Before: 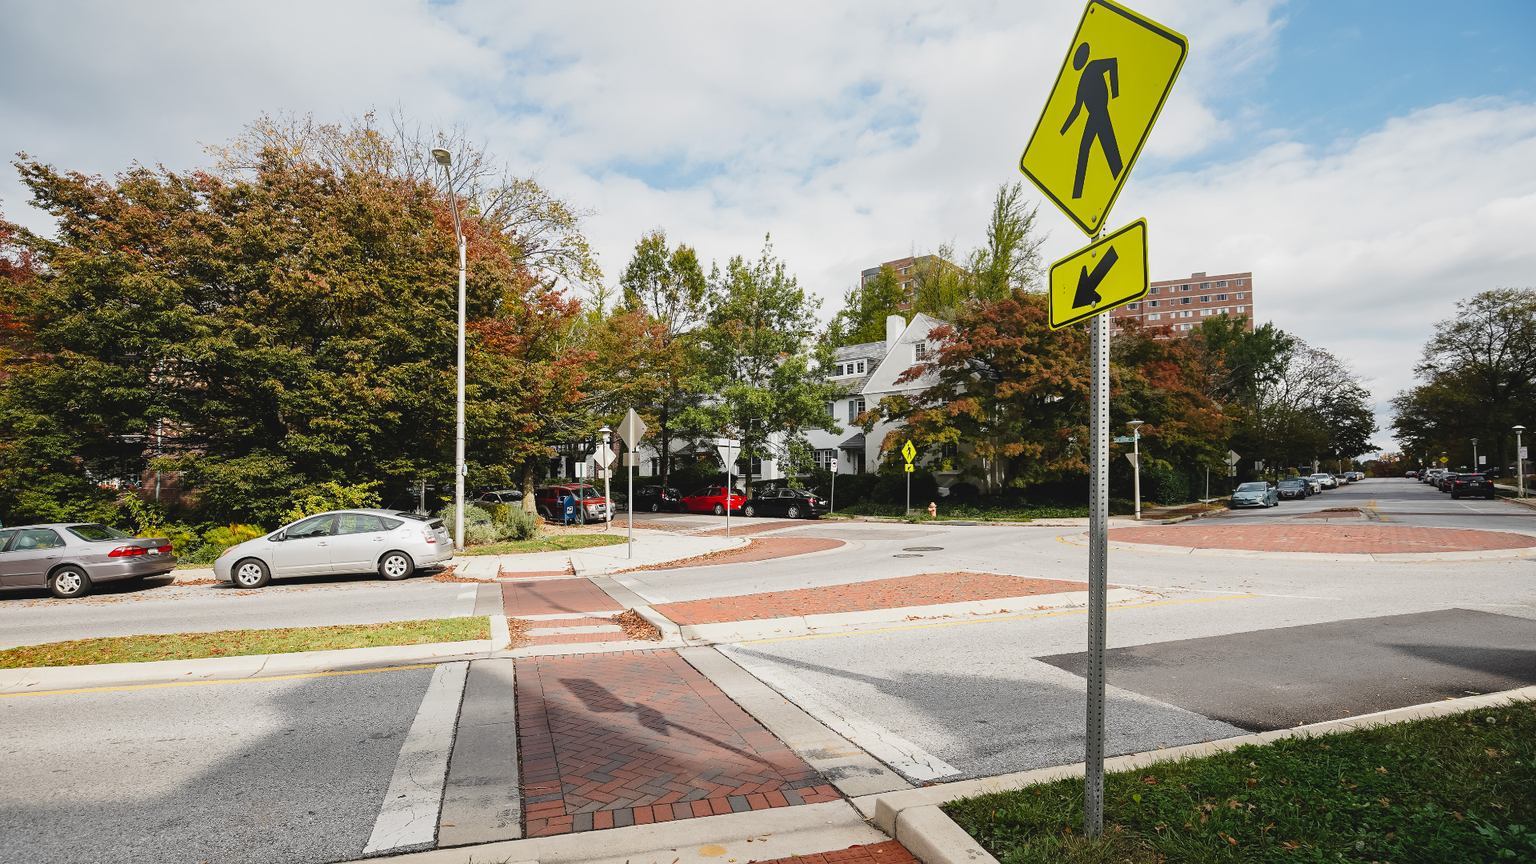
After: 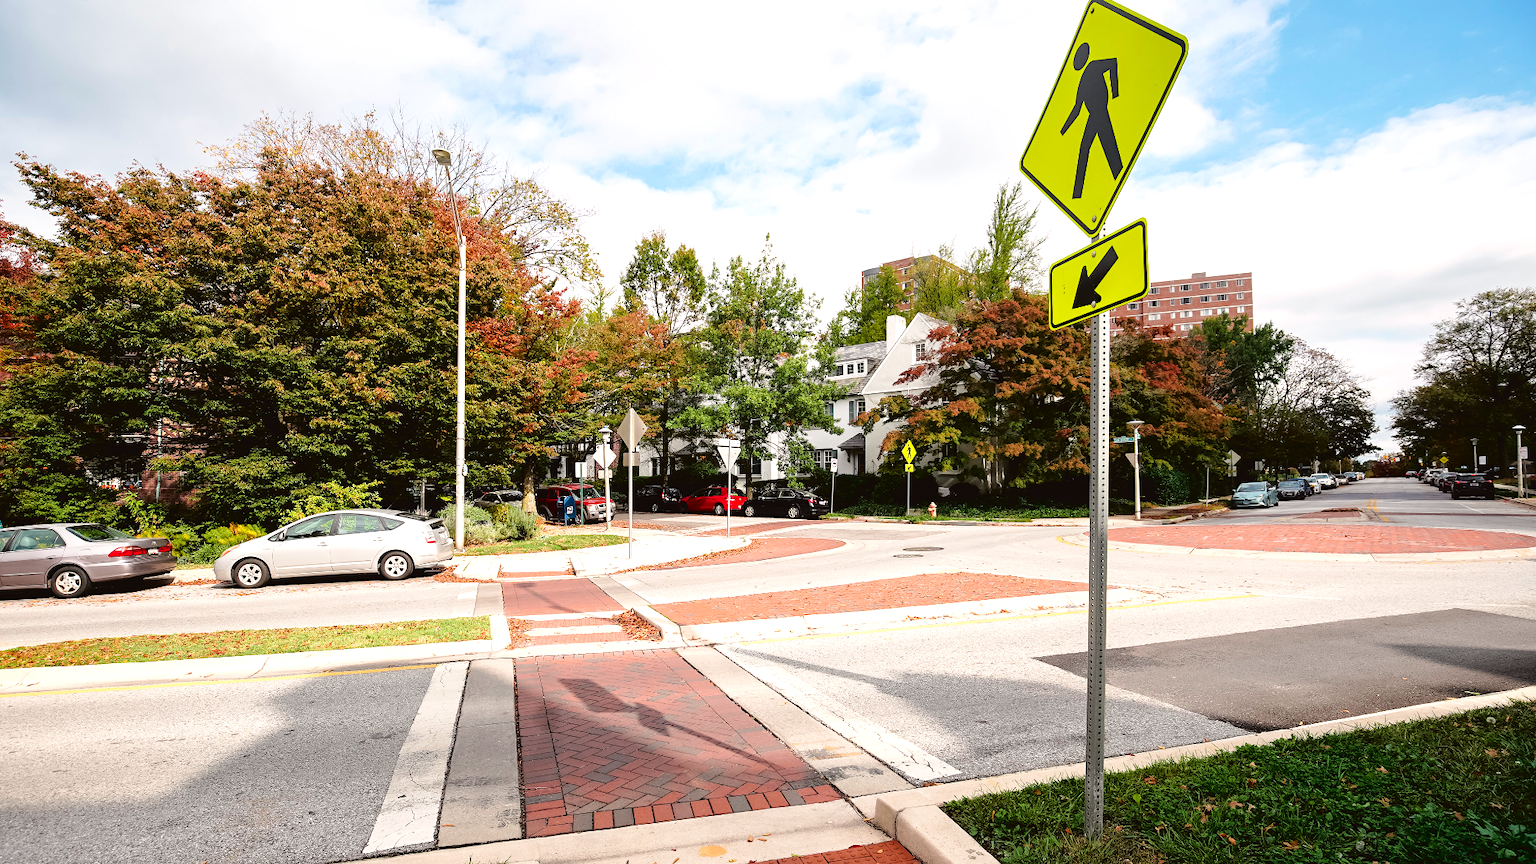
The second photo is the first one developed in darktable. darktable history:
exposure: black level correction 0, exposure 0.69 EV, compensate exposure bias true, compensate highlight preservation false
tone curve: curves: ch0 [(0, 0.013) (0.181, 0.074) (0.337, 0.304) (0.498, 0.485) (0.78, 0.742) (0.993, 0.954)]; ch1 [(0, 0) (0.294, 0.184) (0.359, 0.34) (0.362, 0.35) (0.43, 0.41) (0.469, 0.463) (0.495, 0.502) (0.54, 0.563) (0.612, 0.641) (1, 1)]; ch2 [(0, 0) (0.44, 0.437) (0.495, 0.502) (0.524, 0.534) (0.557, 0.56) (0.634, 0.654) (0.728, 0.722) (1, 1)], color space Lab, independent channels, preserve colors none
